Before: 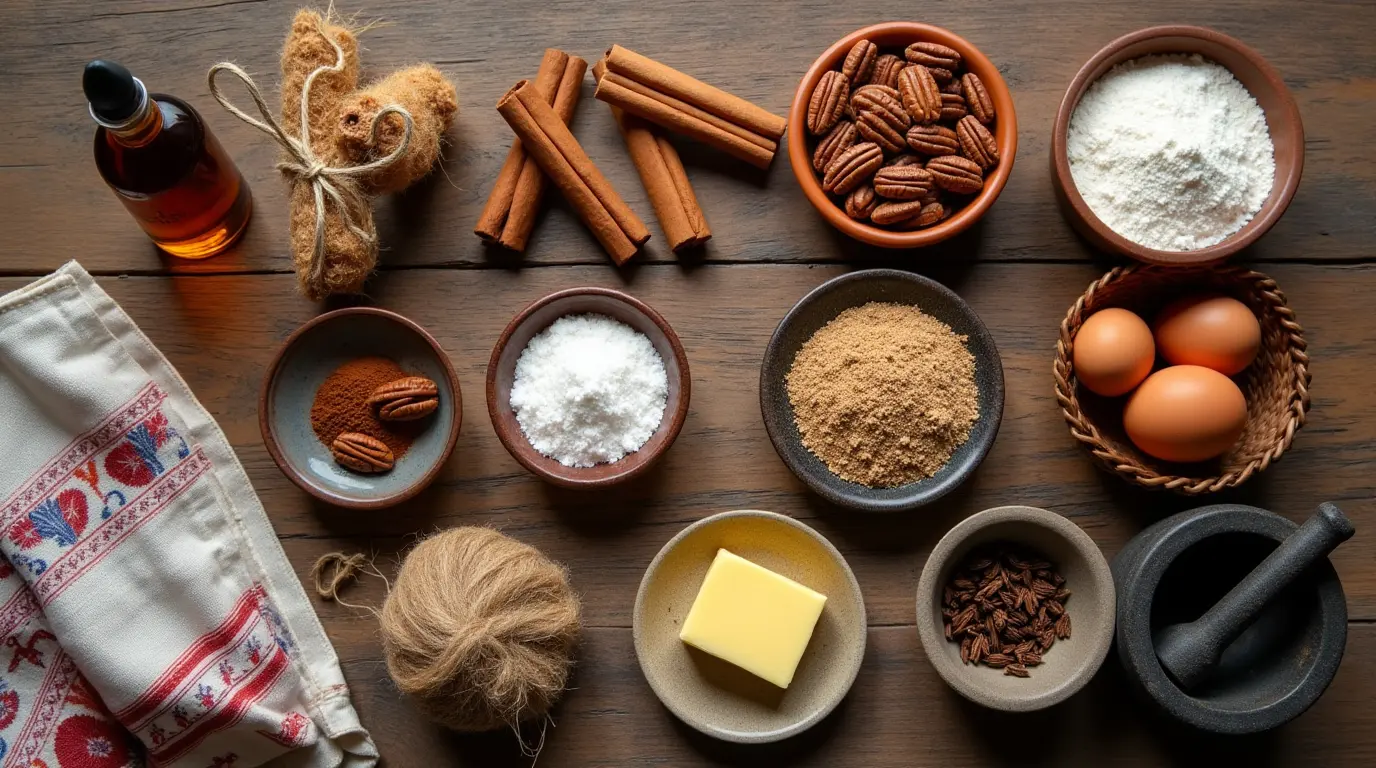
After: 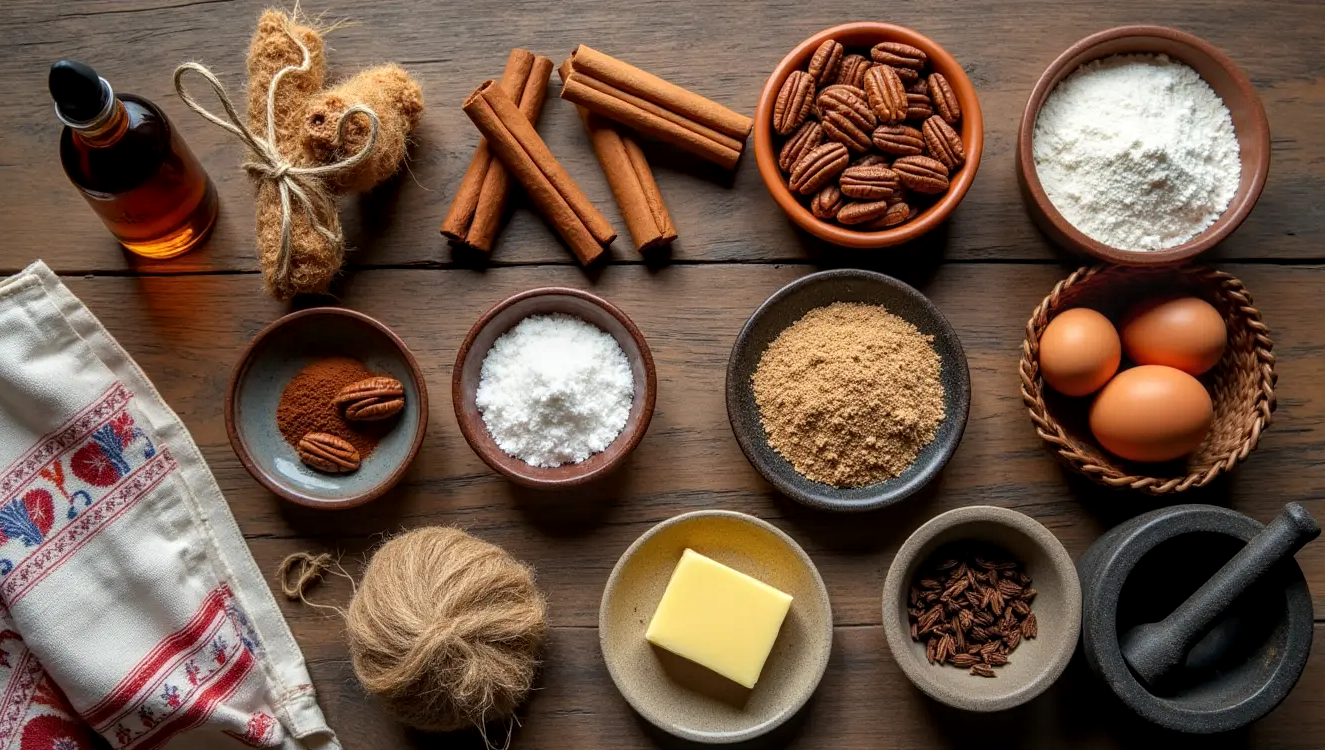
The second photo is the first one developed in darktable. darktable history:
local contrast: on, module defaults
crop and rotate: left 2.536%, right 1.107%, bottom 2.246%
